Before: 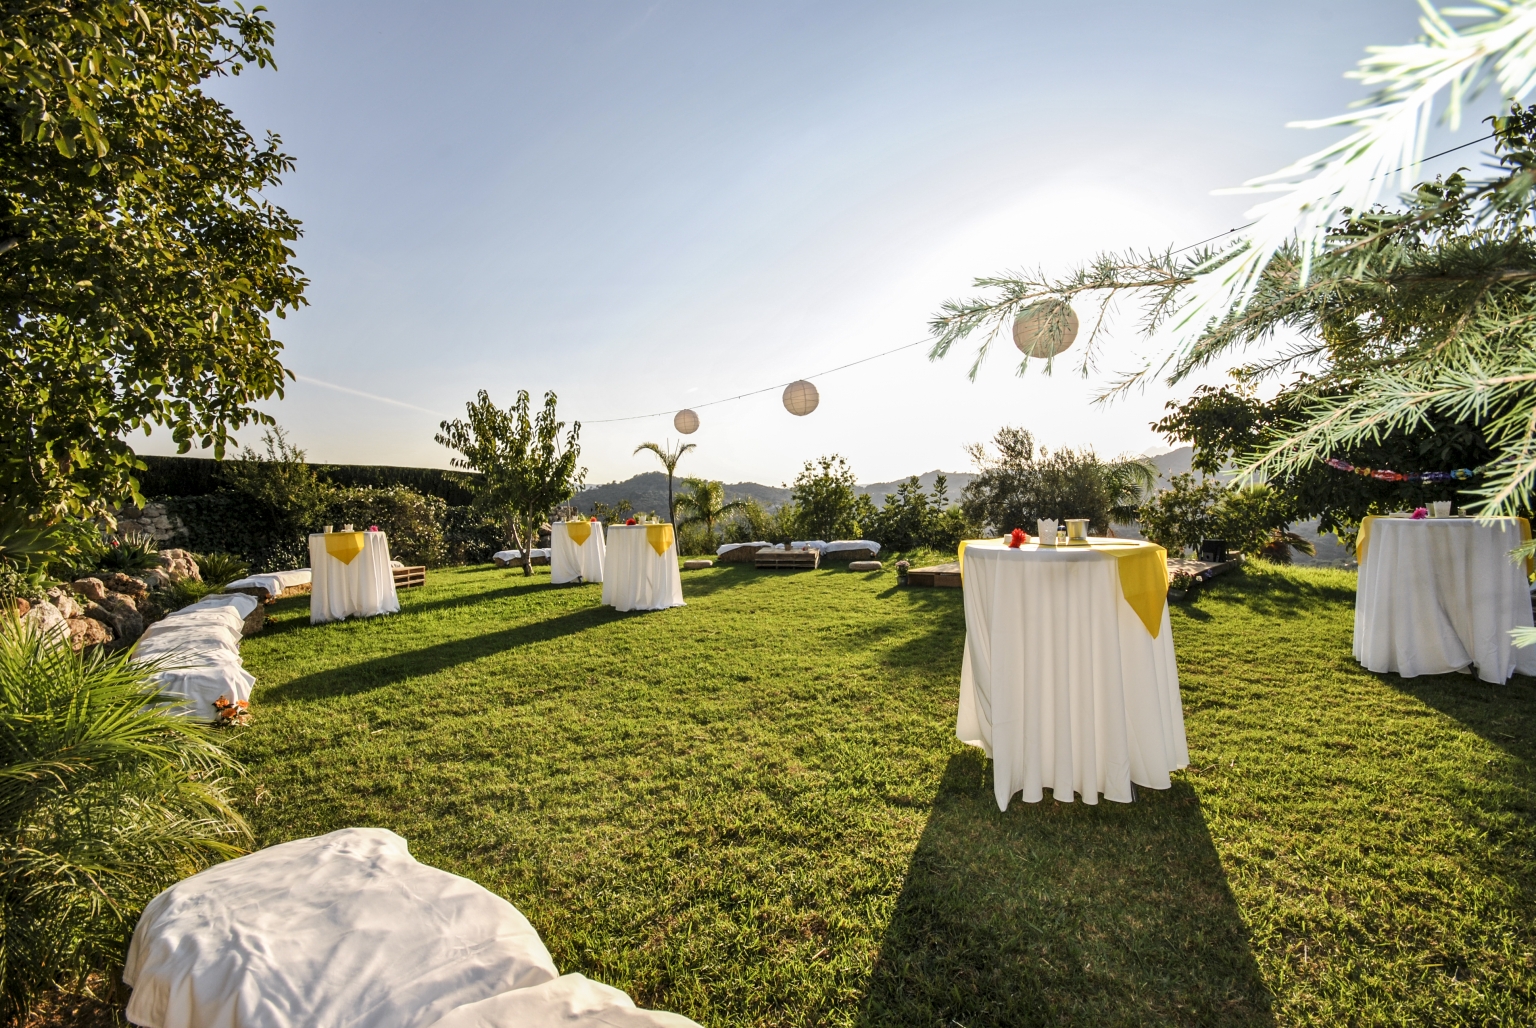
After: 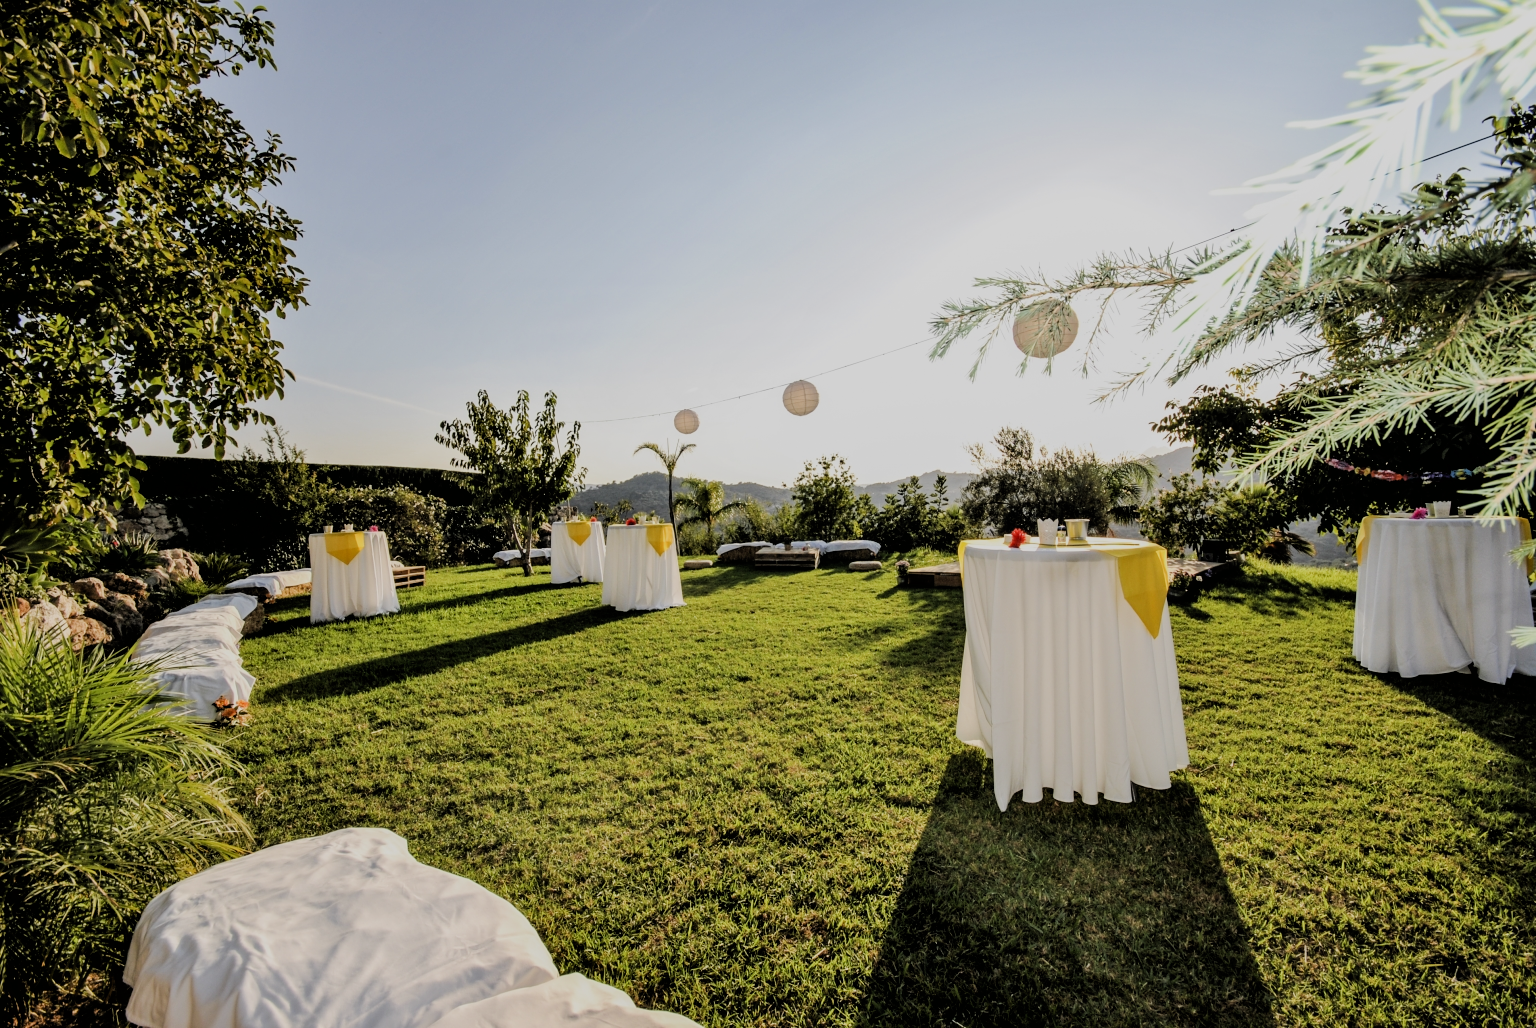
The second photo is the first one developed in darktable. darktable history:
filmic rgb: black relative exposure -4.38 EV, white relative exposure 4.56 EV, hardness 2.37, contrast 1.05
